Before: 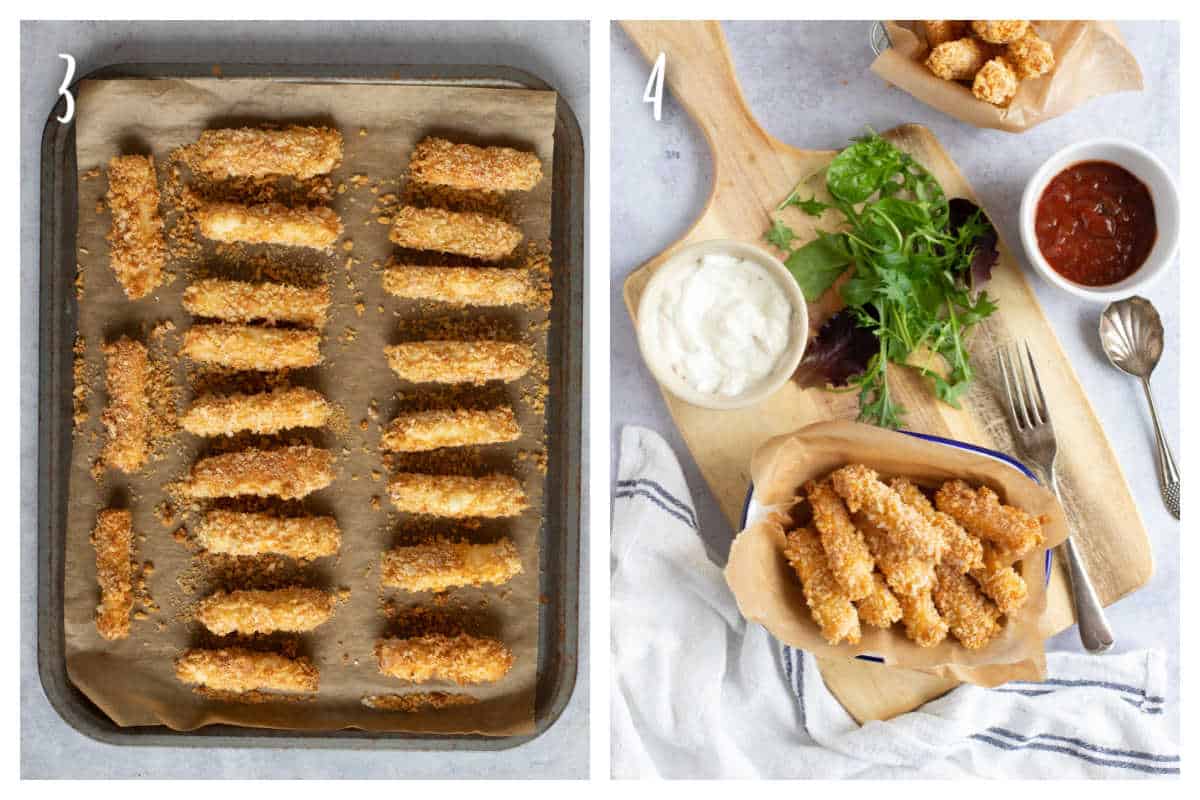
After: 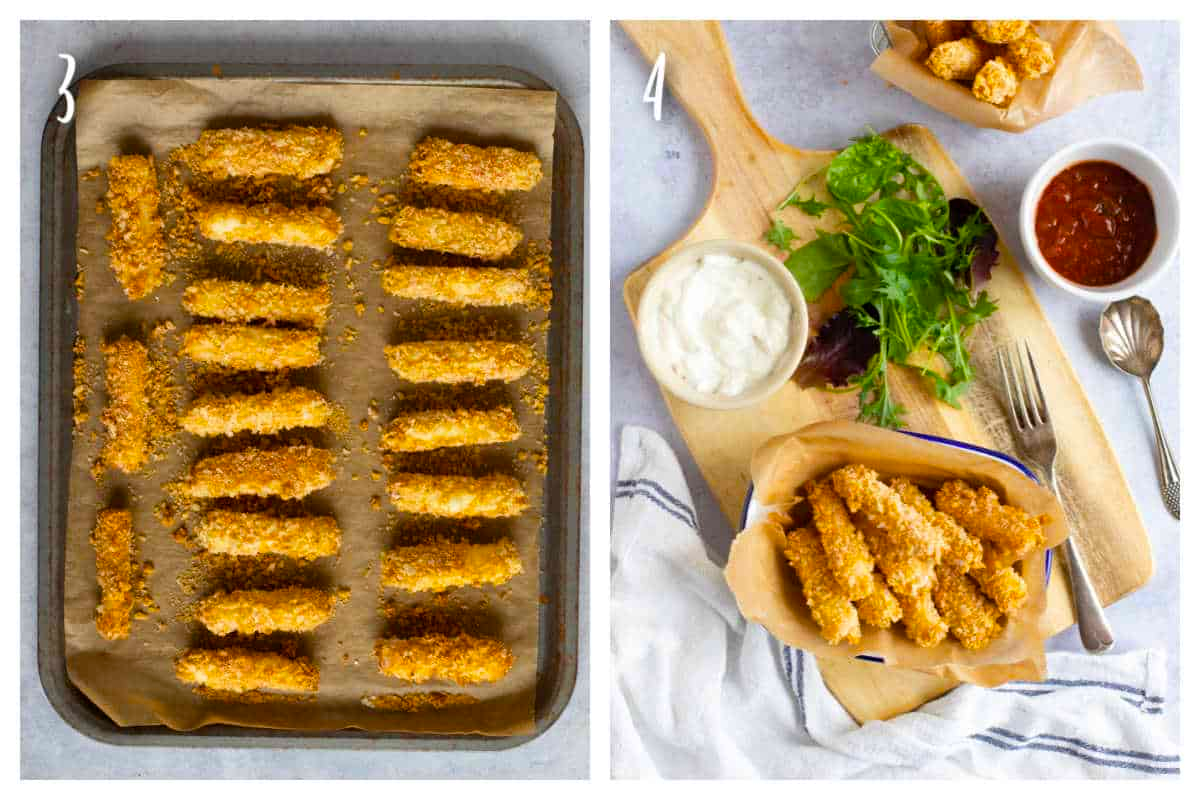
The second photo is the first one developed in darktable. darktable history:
color balance rgb: linear chroma grading › global chroma 9.87%, perceptual saturation grading › global saturation 25.251%
